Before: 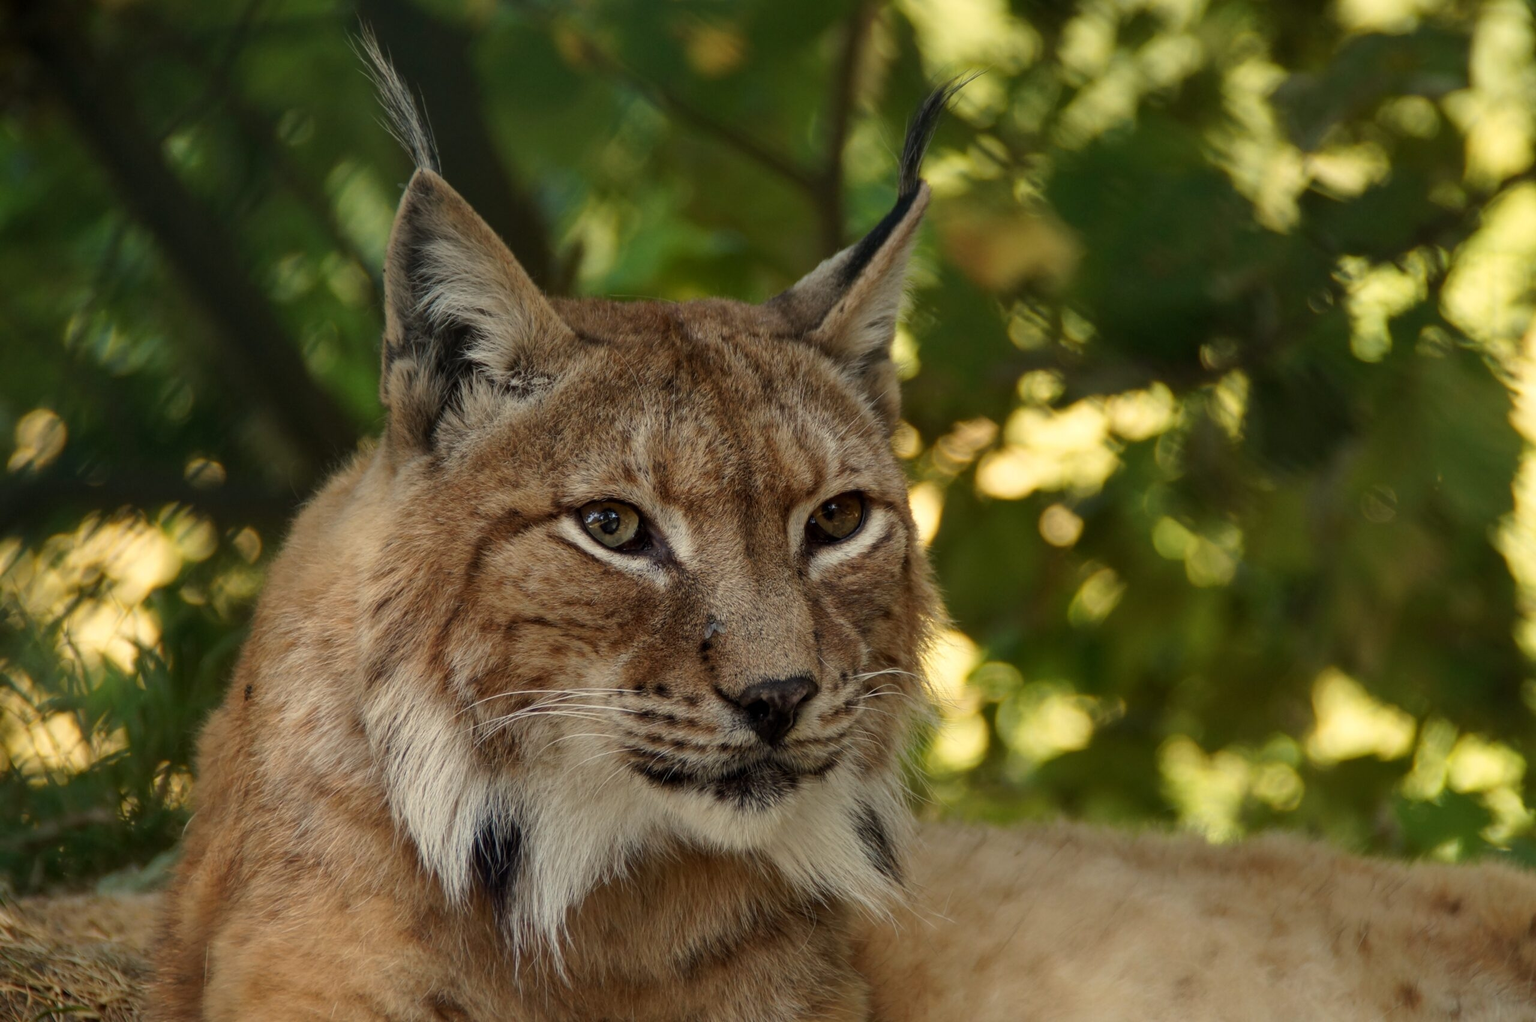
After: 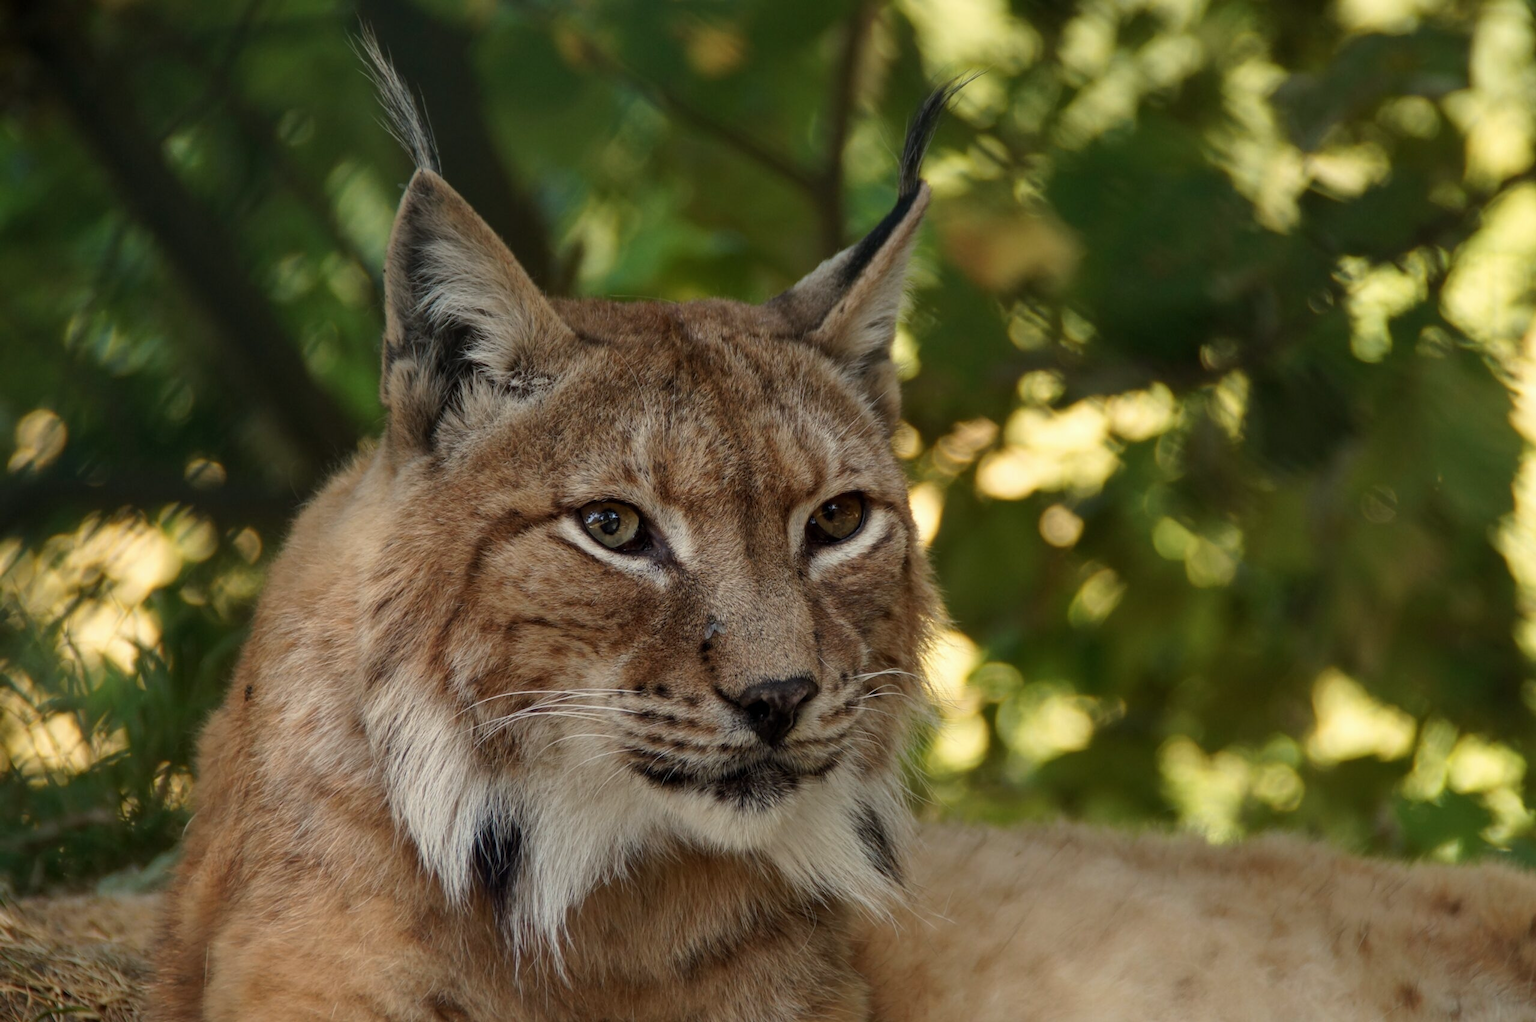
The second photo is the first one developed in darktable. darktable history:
color correction: highlights a* -0.115, highlights b* -5.87, shadows a* -0.124, shadows b* -0.118
